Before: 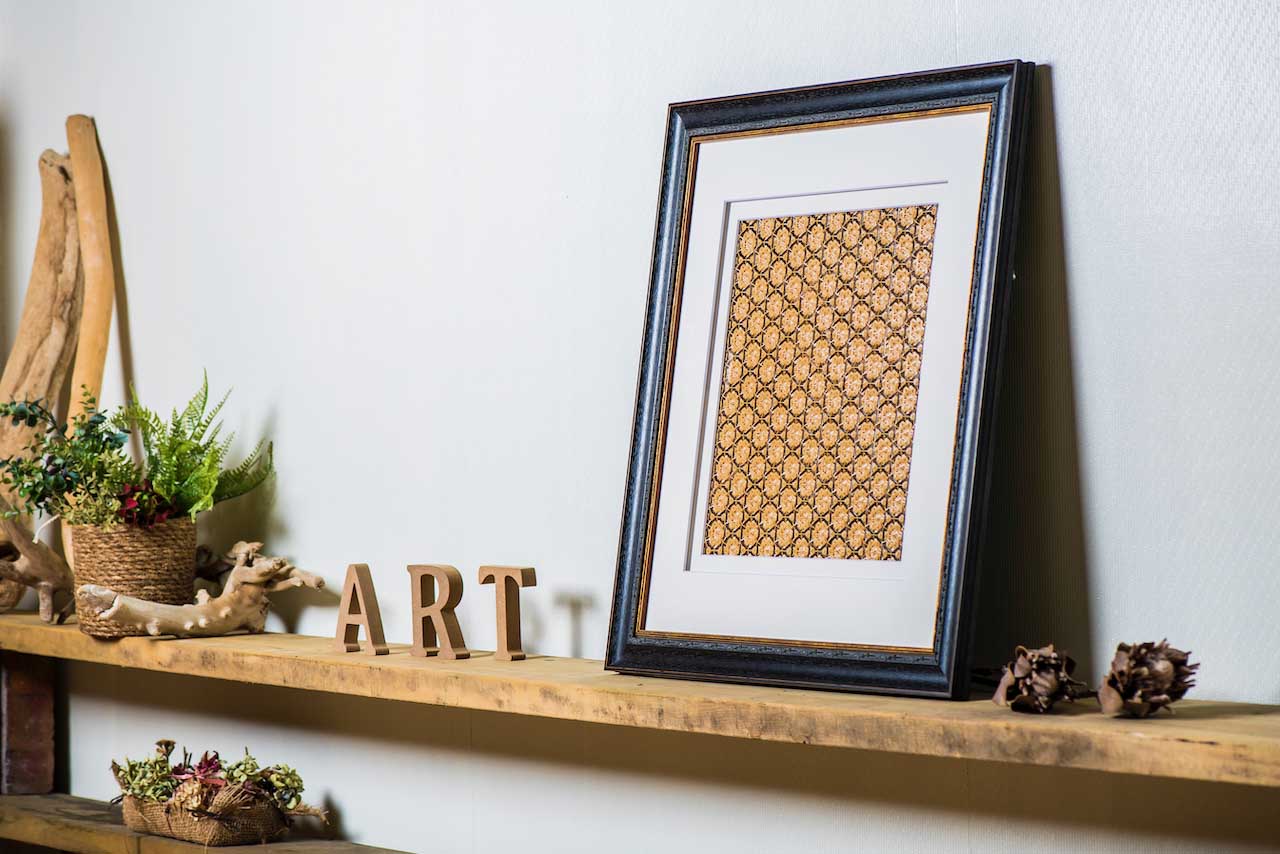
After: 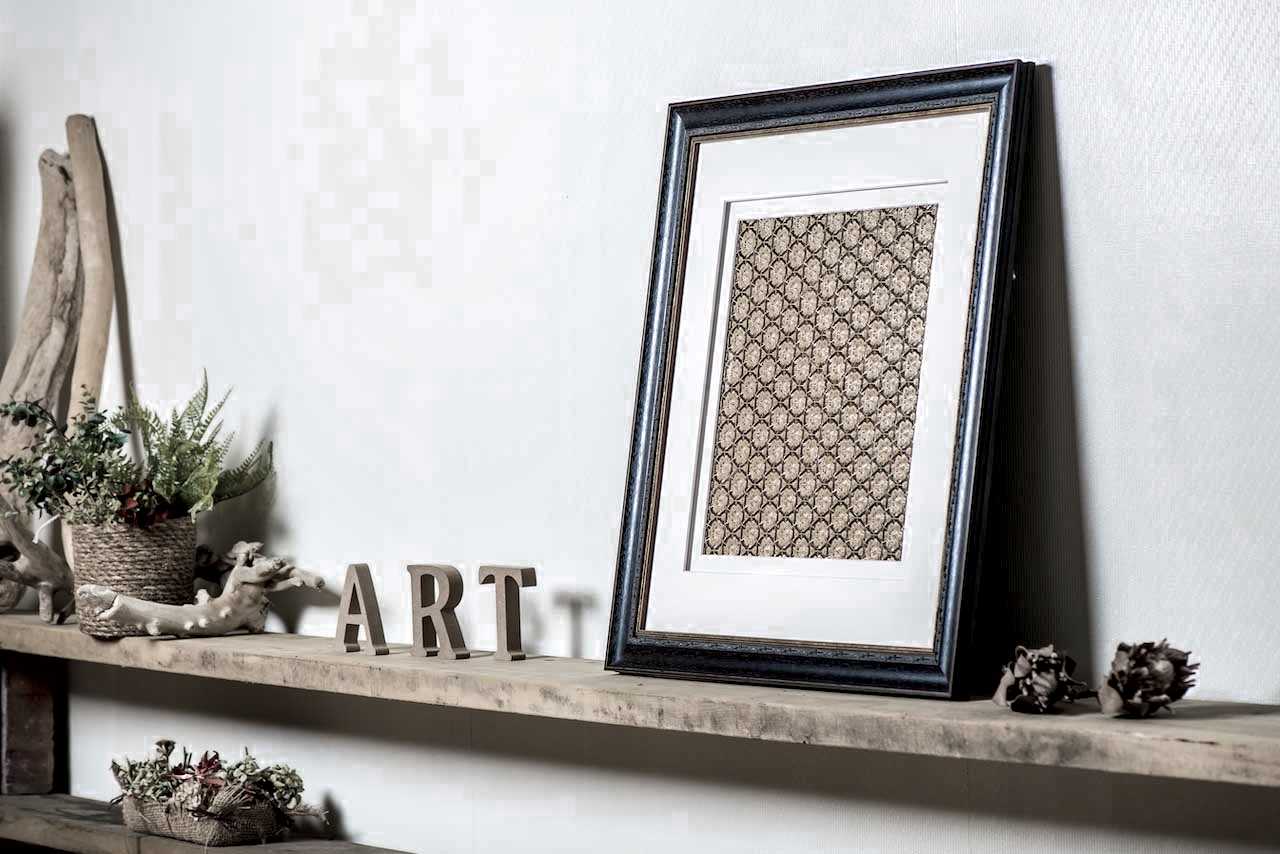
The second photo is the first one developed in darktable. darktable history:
local contrast: mode bilateral grid, contrast 25, coarseness 60, detail 151%, midtone range 0.2
color zones: curves: ch0 [(0, 0.613) (0.01, 0.613) (0.245, 0.448) (0.498, 0.529) (0.642, 0.665) (0.879, 0.777) (0.99, 0.613)]; ch1 [(0, 0.272) (0.219, 0.127) (0.724, 0.346)]
